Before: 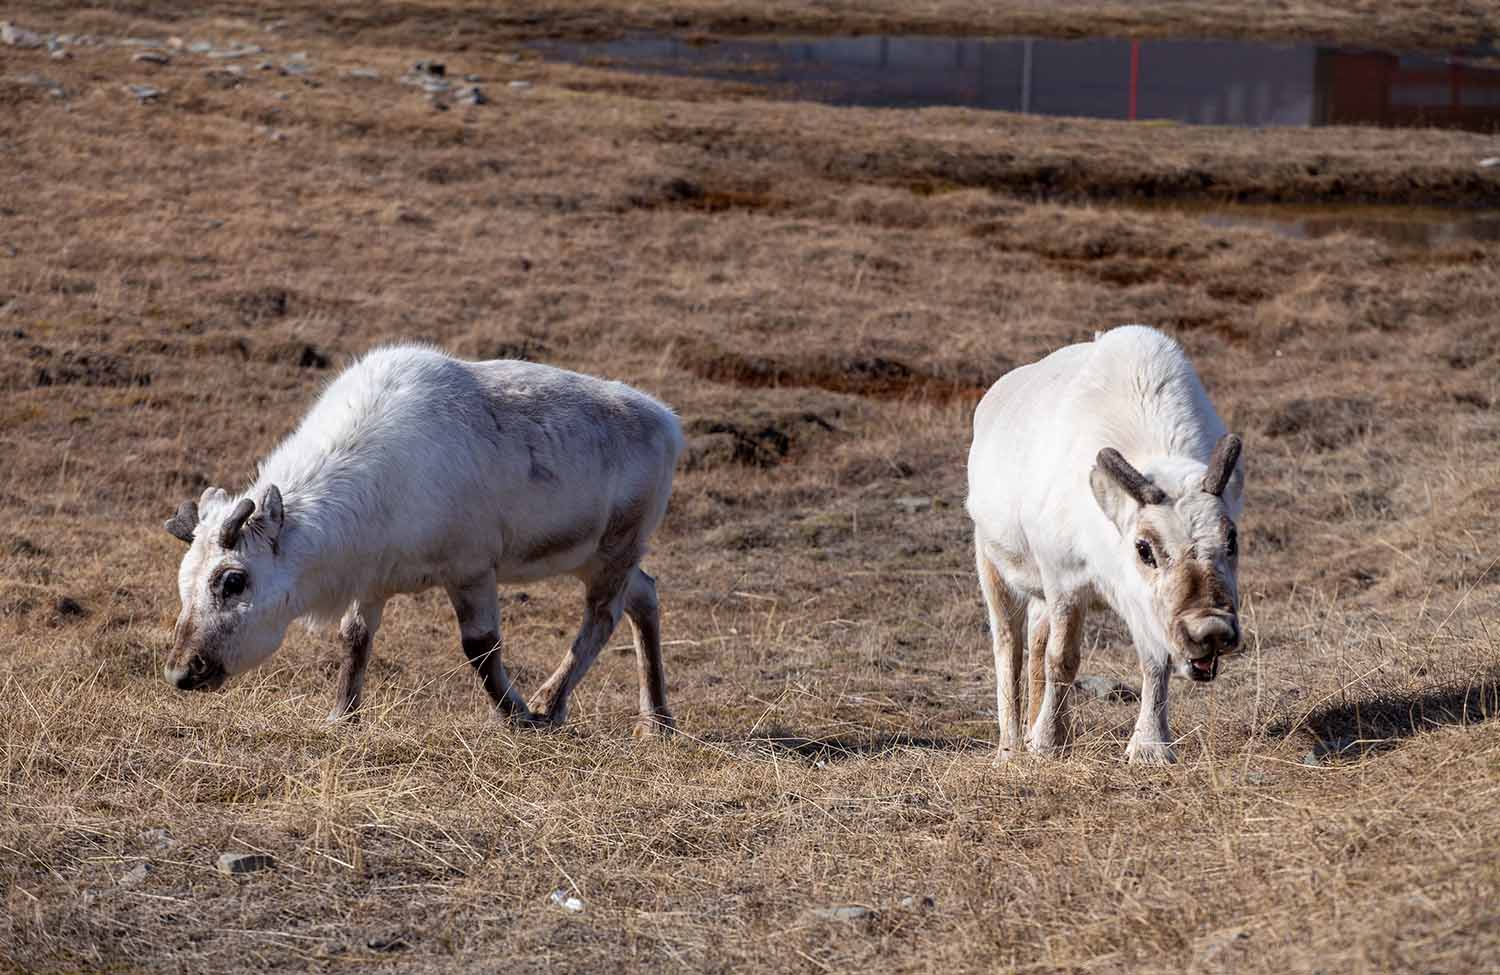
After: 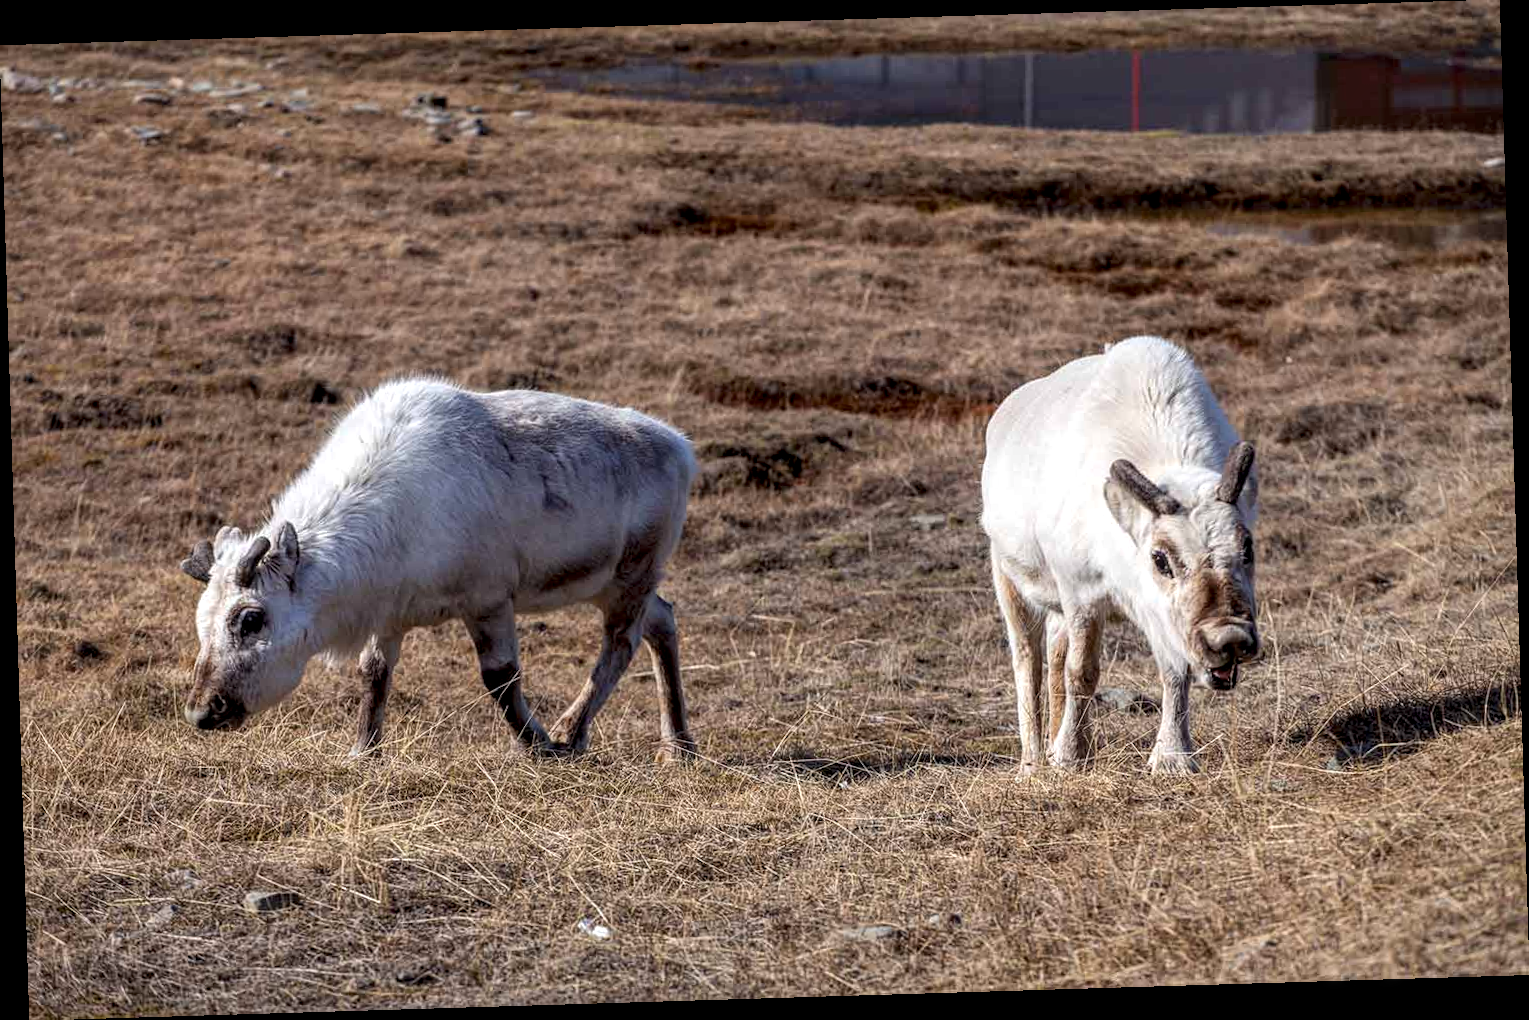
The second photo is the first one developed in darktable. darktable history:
rotate and perspective: rotation -1.75°, automatic cropping off
local contrast: highlights 61%, detail 143%, midtone range 0.428
contrast brightness saturation: contrast 0.04, saturation 0.07
